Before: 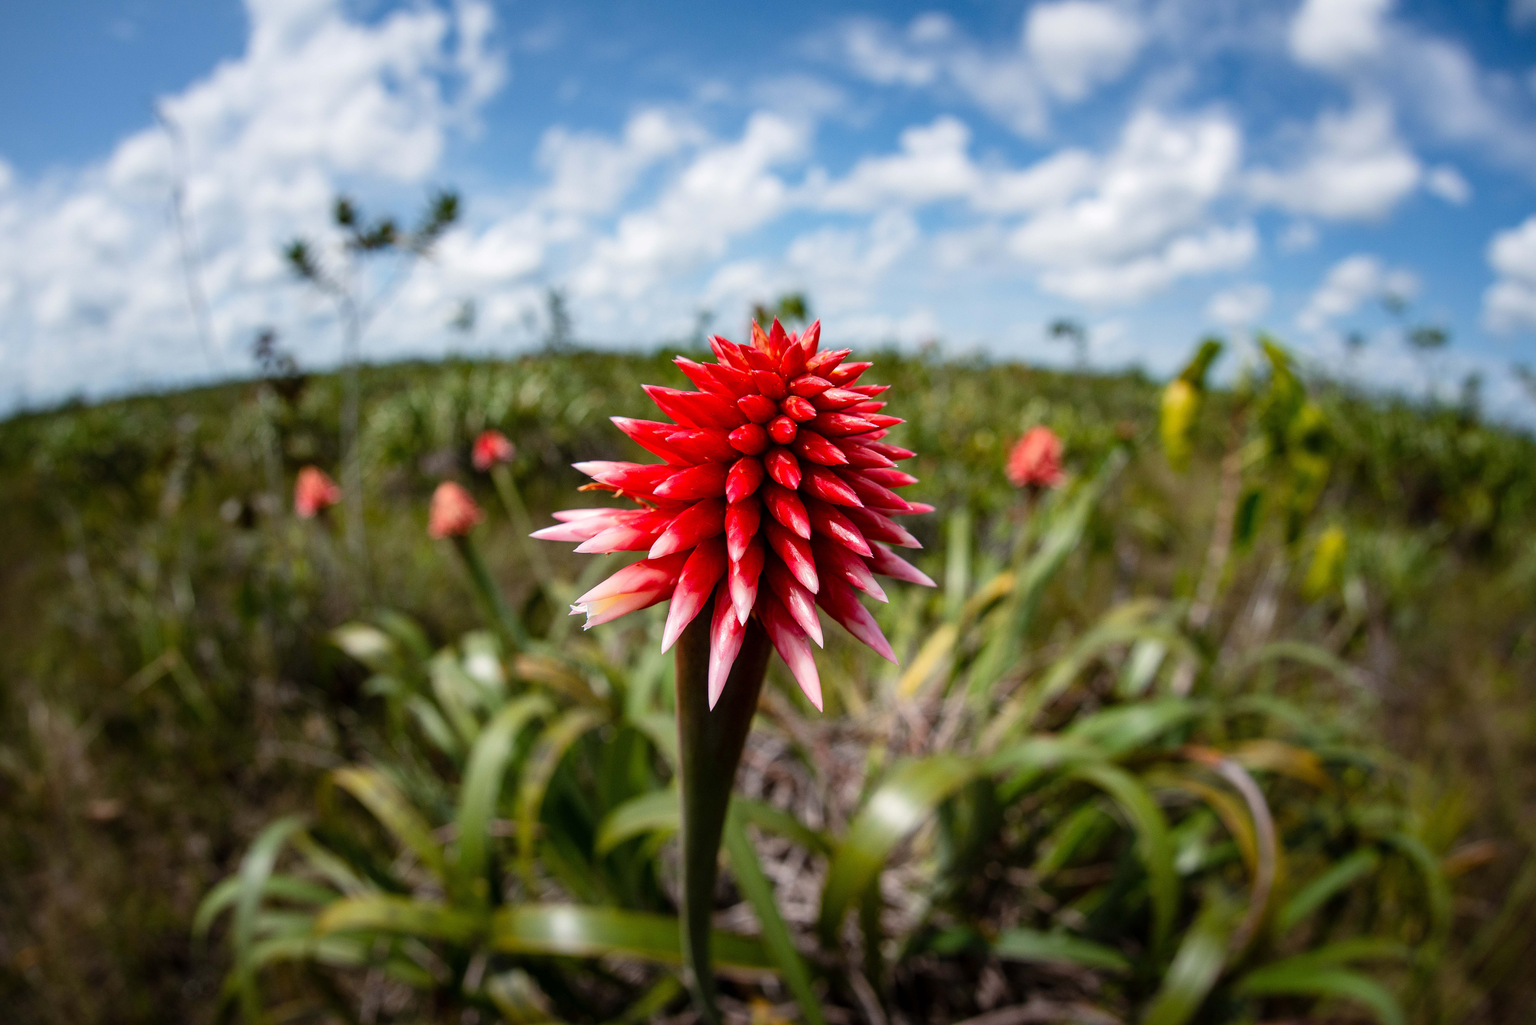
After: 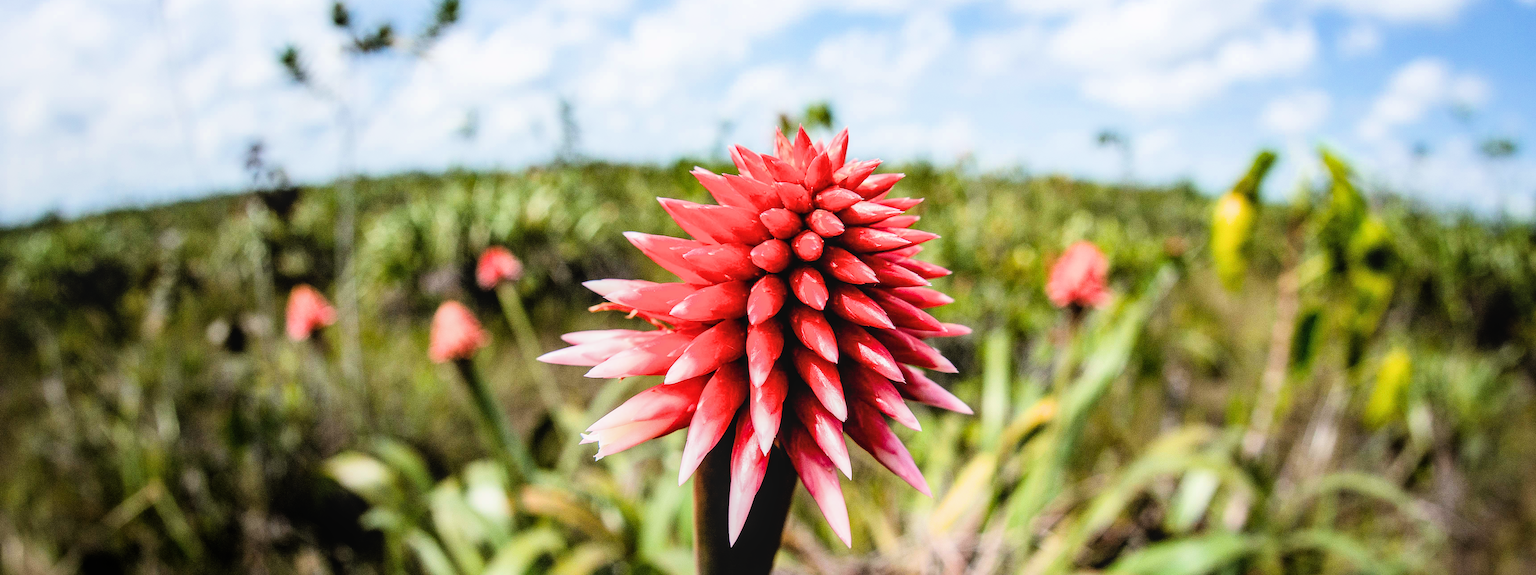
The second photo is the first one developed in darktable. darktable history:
tone equalizer: -8 EV -0.712 EV, -7 EV -0.676 EV, -6 EV -0.616 EV, -5 EV -0.389 EV, -3 EV 0.396 EV, -2 EV 0.6 EV, -1 EV 0.674 EV, +0 EV 0.746 EV, edges refinement/feathering 500, mask exposure compensation -1.57 EV, preserve details no
sharpen: radius 1.823, amount 0.4, threshold 1.286
crop: left 1.774%, top 19.528%, right 4.698%, bottom 27.99%
exposure: black level correction 0, exposure 0.897 EV, compensate exposure bias true, compensate highlight preservation false
filmic rgb: black relative exposure -7.55 EV, white relative exposure 4.61 EV, target black luminance 0%, hardness 3.58, latitude 50.26%, contrast 1.035, highlights saturation mix 9.38%, shadows ↔ highlights balance -0.202%
local contrast: detail 109%
color balance rgb: perceptual saturation grading › global saturation 0.433%, global vibrance 9.505%
